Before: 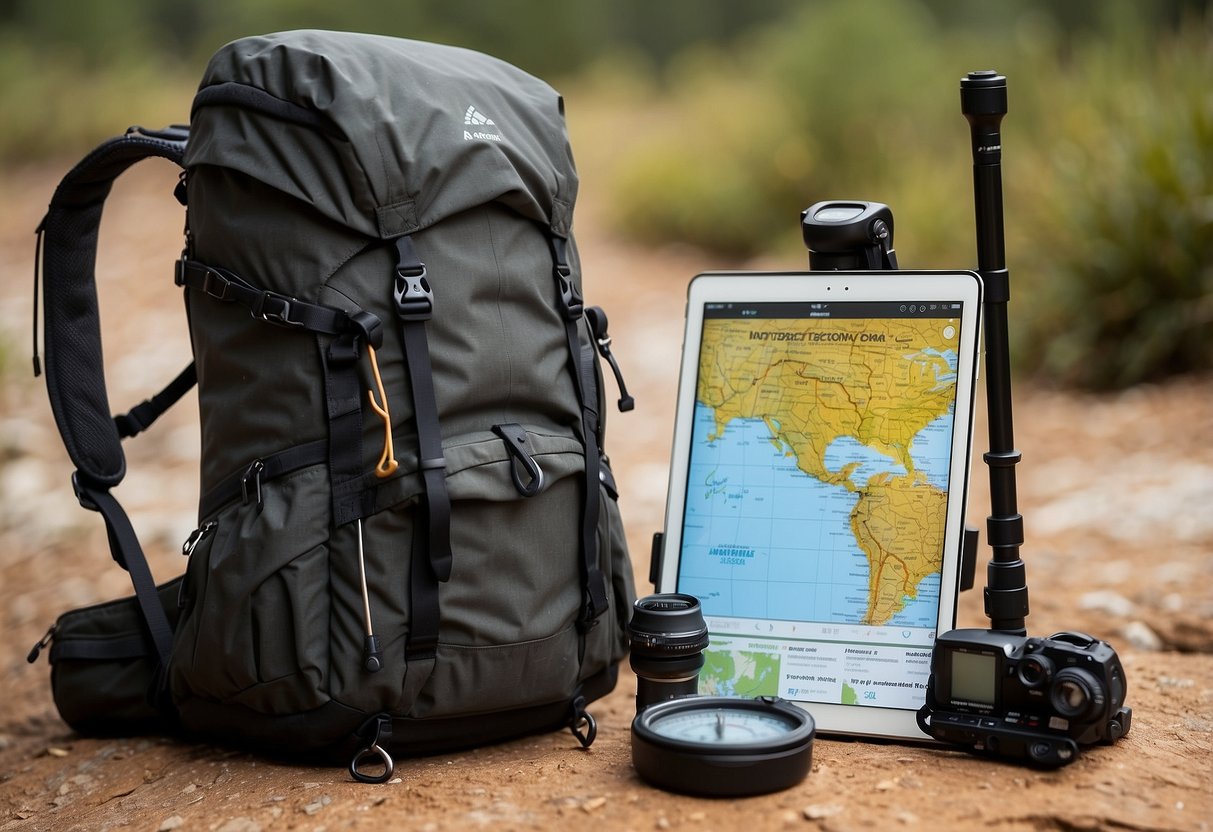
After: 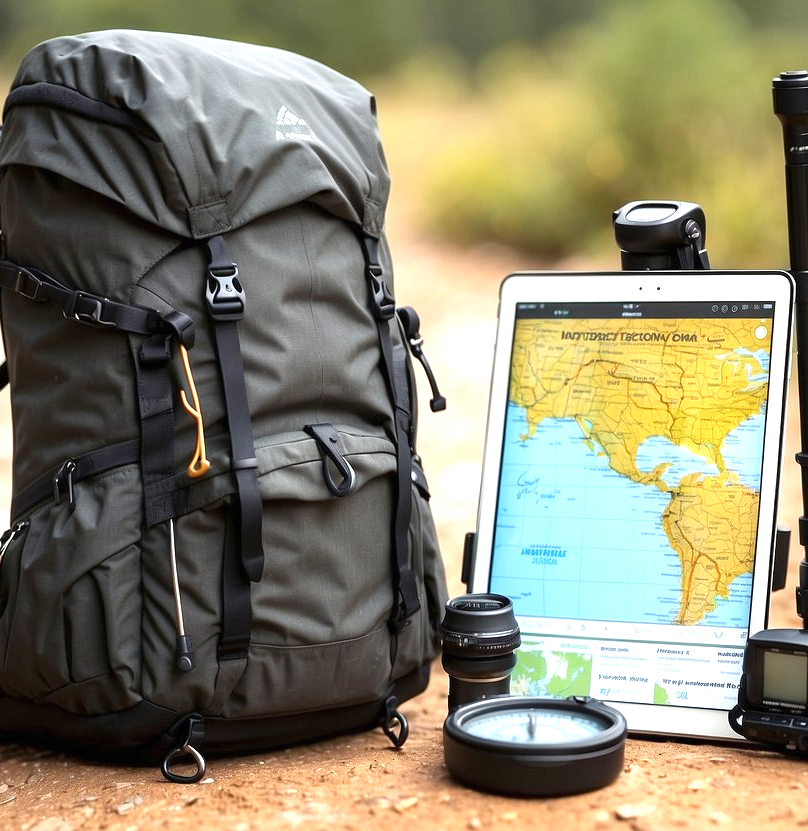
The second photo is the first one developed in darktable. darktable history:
exposure: black level correction 0, exposure 0.95 EV, compensate exposure bias true, compensate highlight preservation false
crop and rotate: left 15.546%, right 17.787%
